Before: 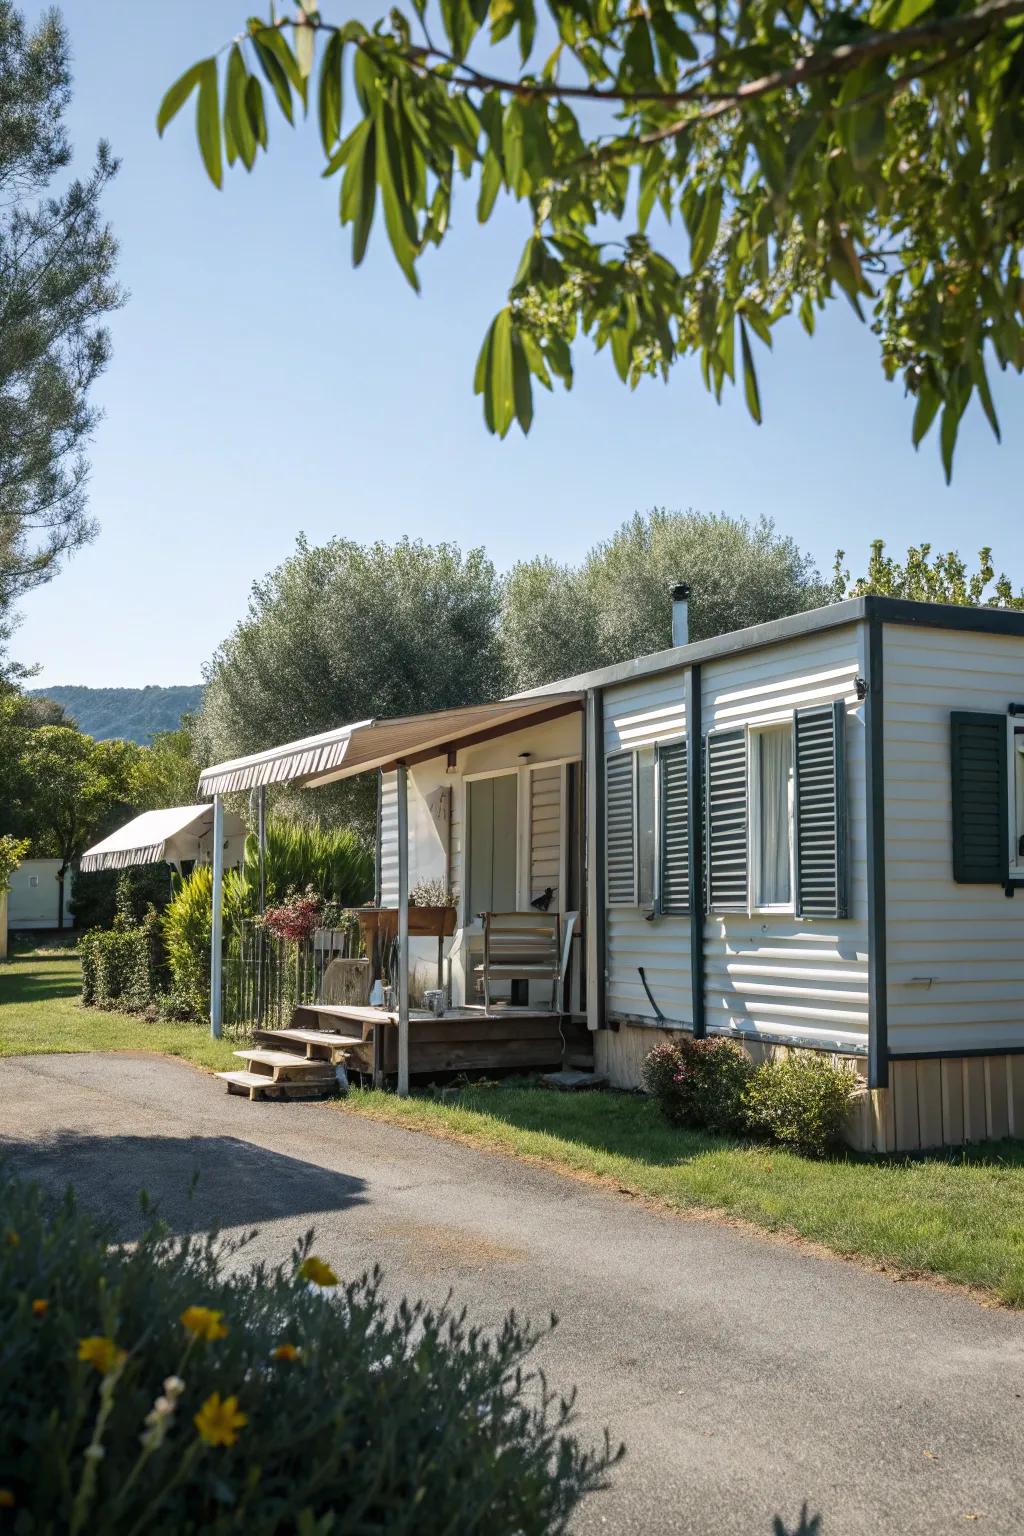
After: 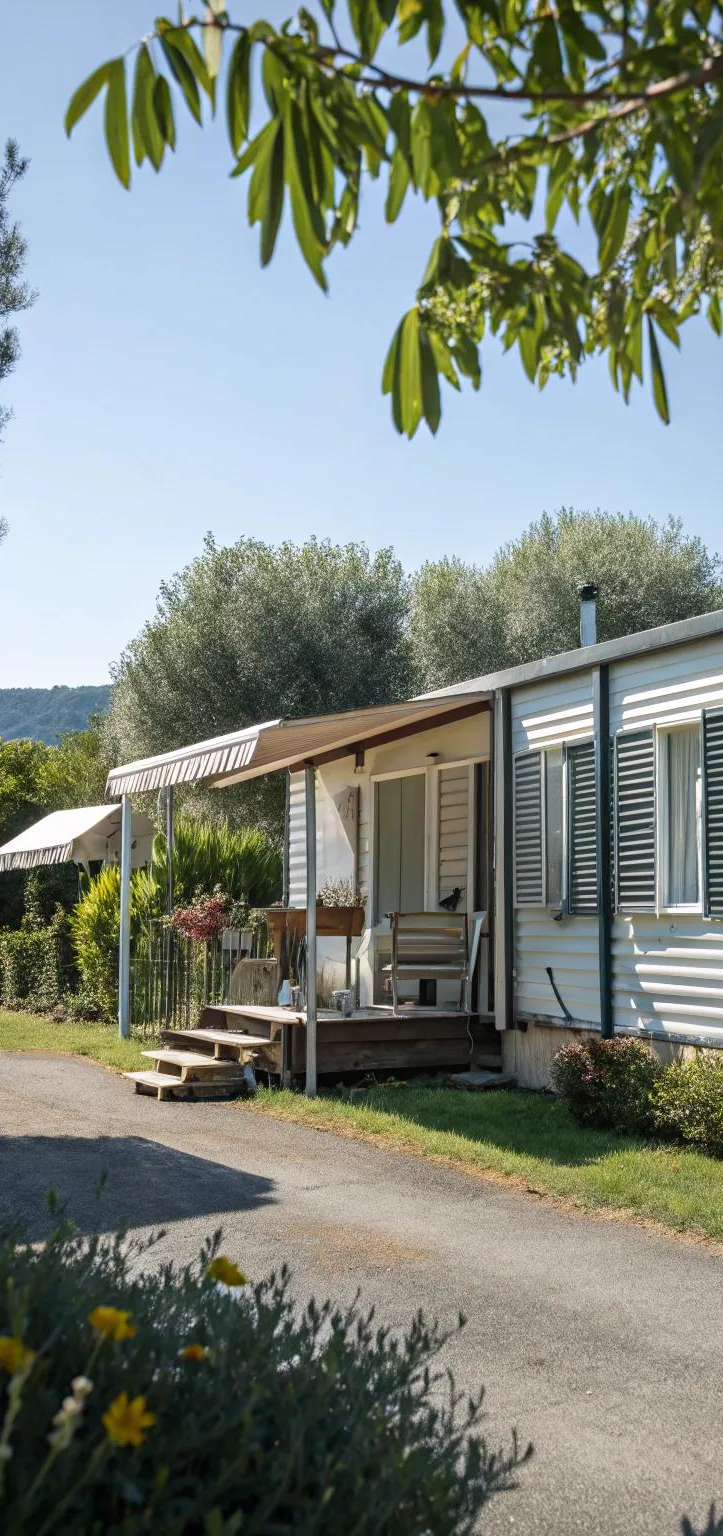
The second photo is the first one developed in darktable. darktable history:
crop and rotate: left 9.006%, right 20.309%
